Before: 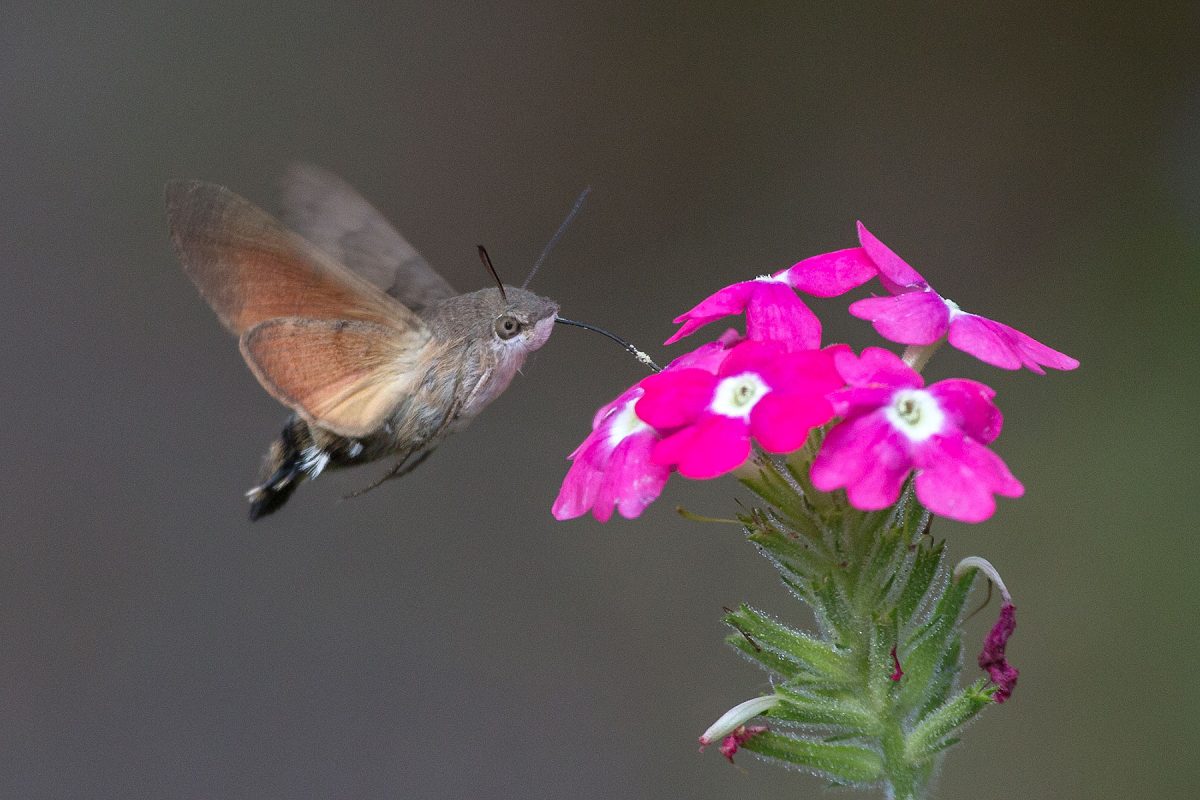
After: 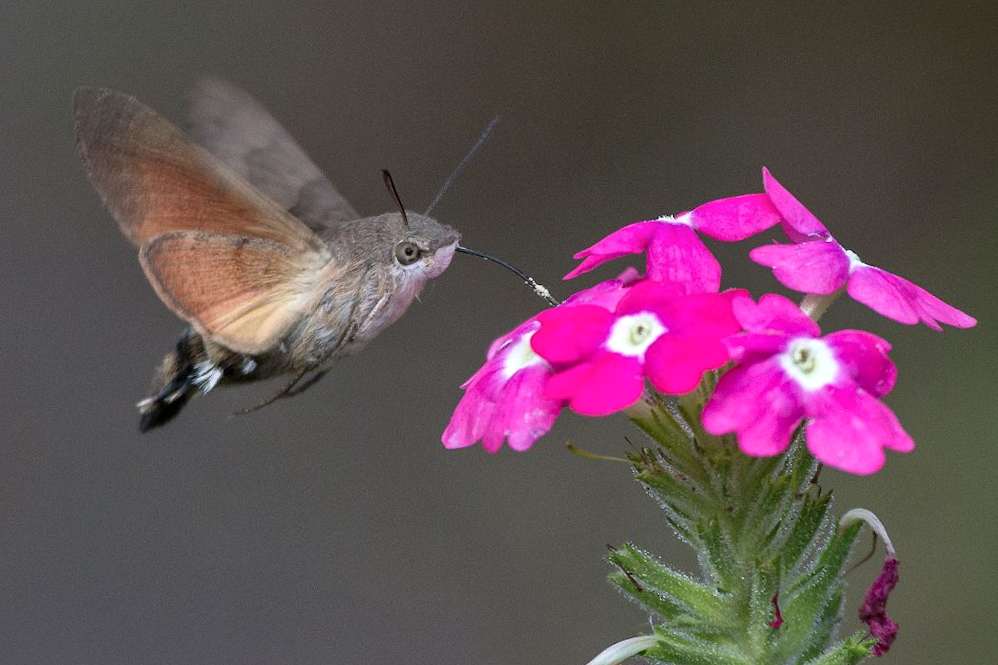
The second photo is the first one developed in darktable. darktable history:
tone equalizer: on, module defaults
crop and rotate: angle -3.27°, left 5.211%, top 5.211%, right 4.607%, bottom 4.607%
local contrast: mode bilateral grid, contrast 20, coarseness 50, detail 120%, midtone range 0.2
